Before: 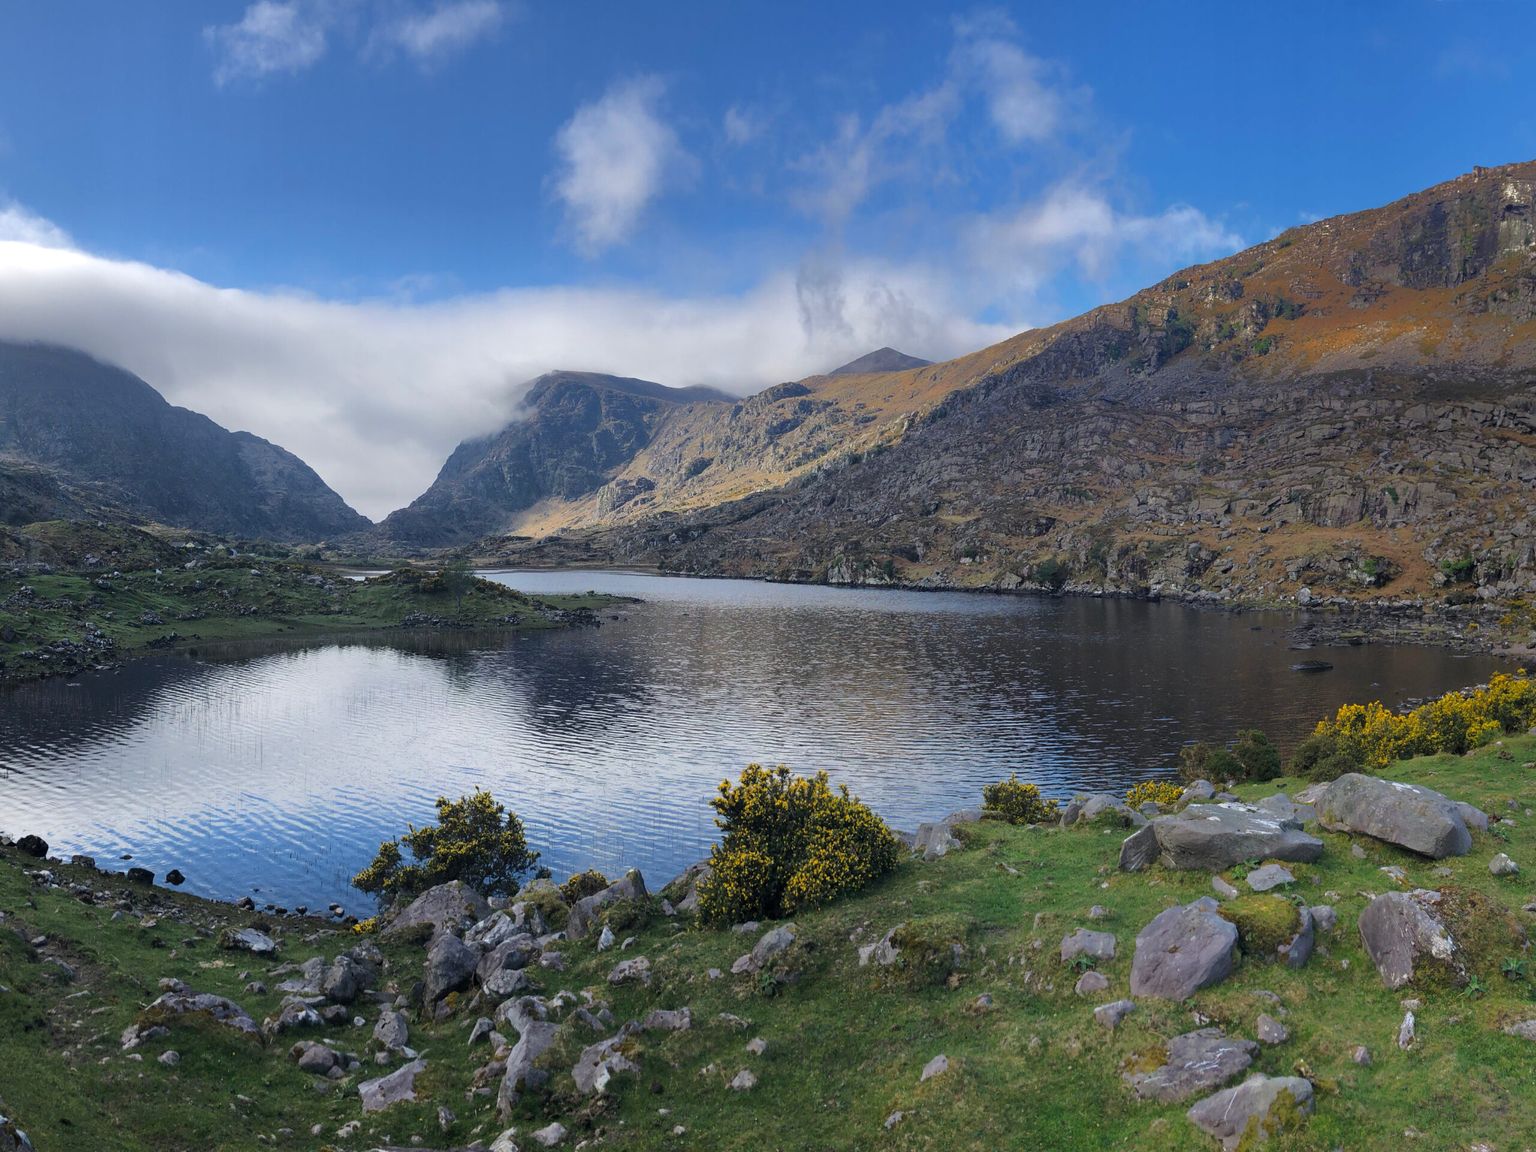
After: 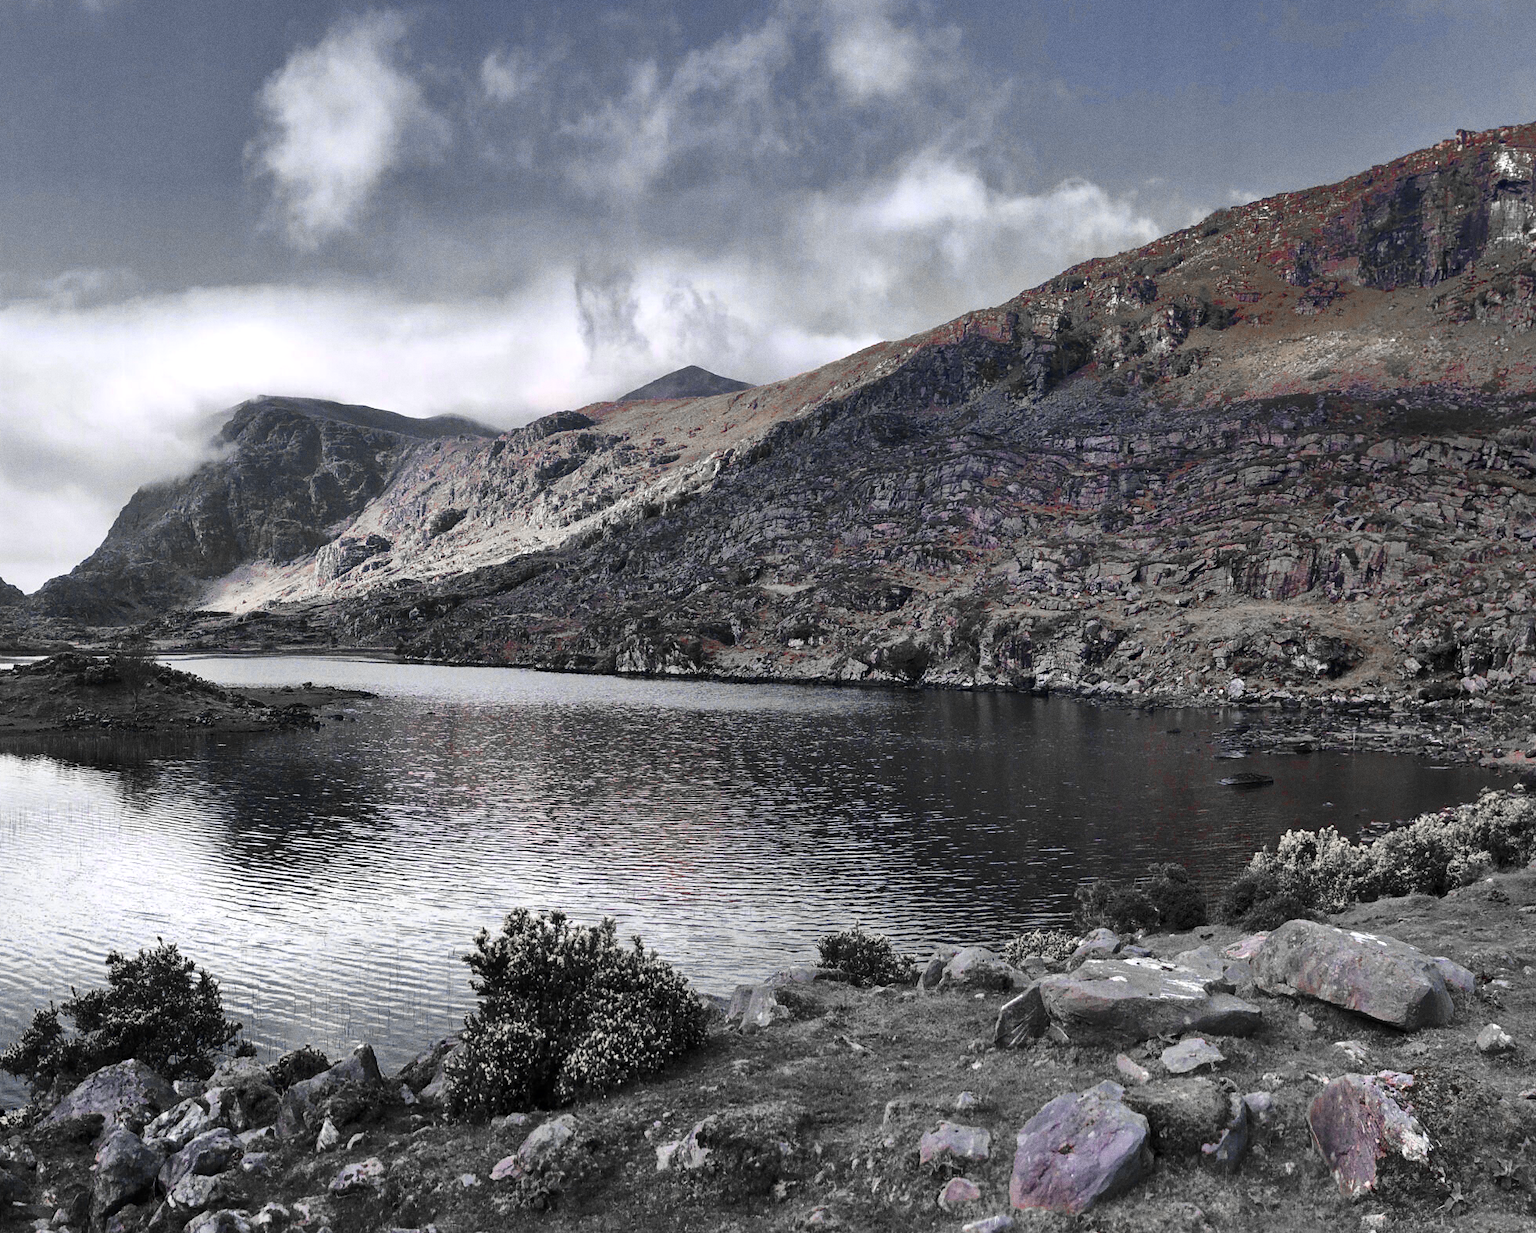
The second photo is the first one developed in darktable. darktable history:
color zones: curves: ch0 [(0, 0.278) (0.143, 0.5) (0.286, 0.5) (0.429, 0.5) (0.571, 0.5) (0.714, 0.5) (0.857, 0.5) (1, 0.5)]; ch1 [(0, 1) (0.143, 0.165) (0.286, 0) (0.429, 0) (0.571, 0) (0.714, 0) (0.857, 0.5) (1, 0.5)]; ch2 [(0, 0.508) (0.143, 0.5) (0.286, 0.5) (0.429, 0.5) (0.571, 0.5) (0.714, 0.5) (0.857, 0.5) (1, 0.5)]
local contrast: mode bilateral grid, contrast 20, coarseness 50, detail 132%, midtone range 0.2
crop: left 23.095%, top 5.827%, bottom 11.854%
color balance rgb: shadows lift › chroma 1%, shadows lift › hue 217.2°, power › hue 310.8°, highlights gain › chroma 1%, highlights gain › hue 54°, global offset › luminance 0.5%, global offset › hue 171.6°, perceptual saturation grading › global saturation 14.09%, perceptual saturation grading › highlights -25%, perceptual saturation grading › shadows 30%, perceptual brilliance grading › highlights 13.42%, perceptual brilliance grading › mid-tones 8.05%, perceptual brilliance grading › shadows -17.45%, global vibrance 25%
contrast brightness saturation: contrast 0.18, saturation 0.3
shadows and highlights: soften with gaussian
grain: coarseness 0.09 ISO
